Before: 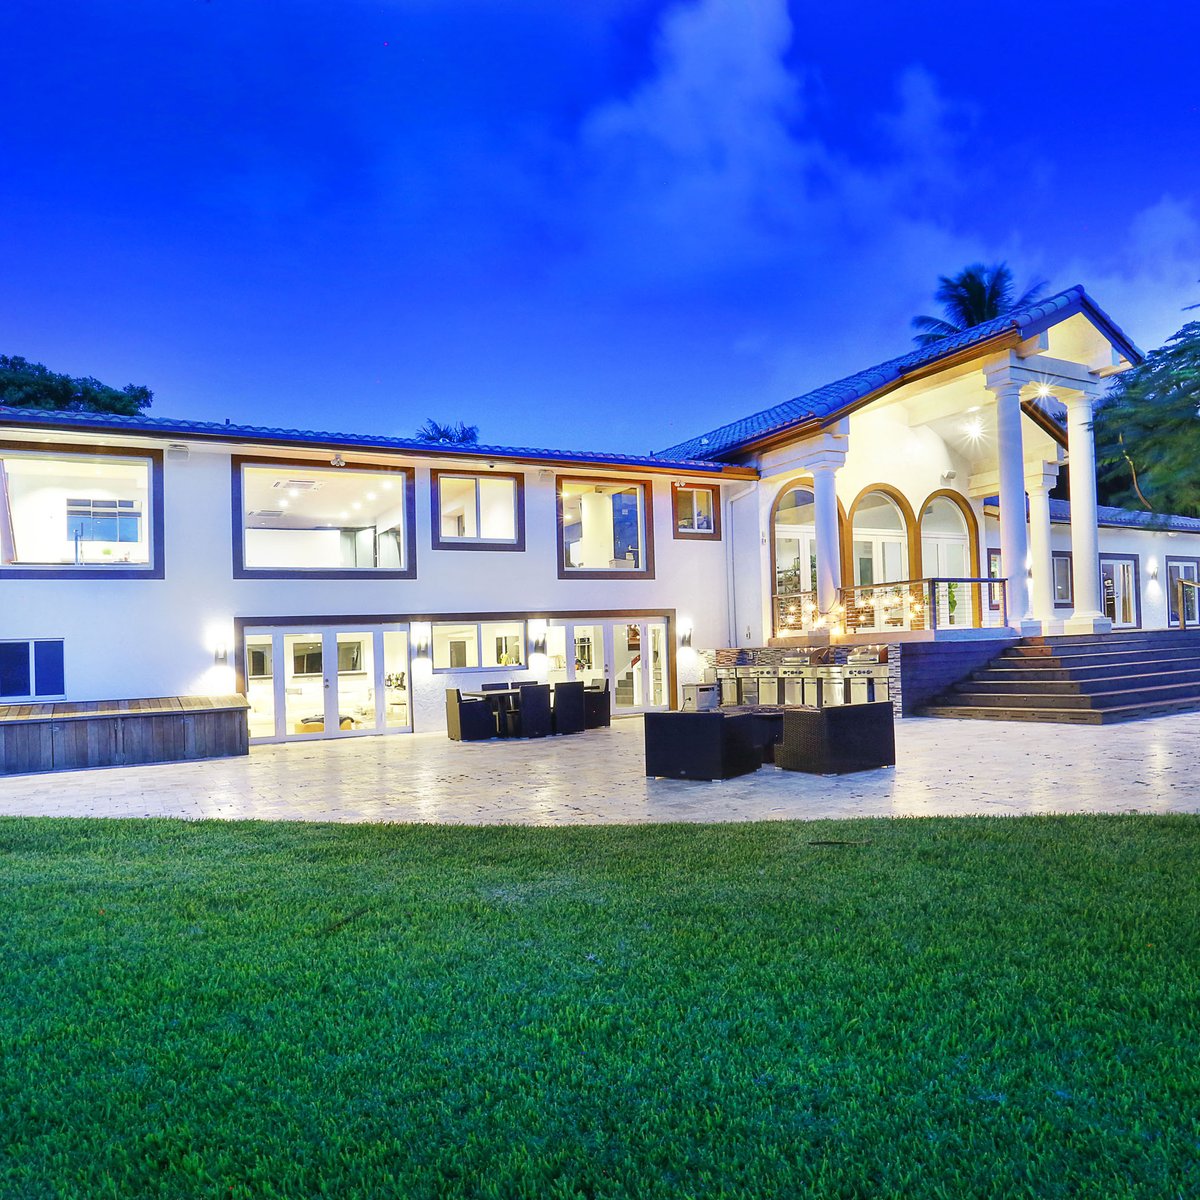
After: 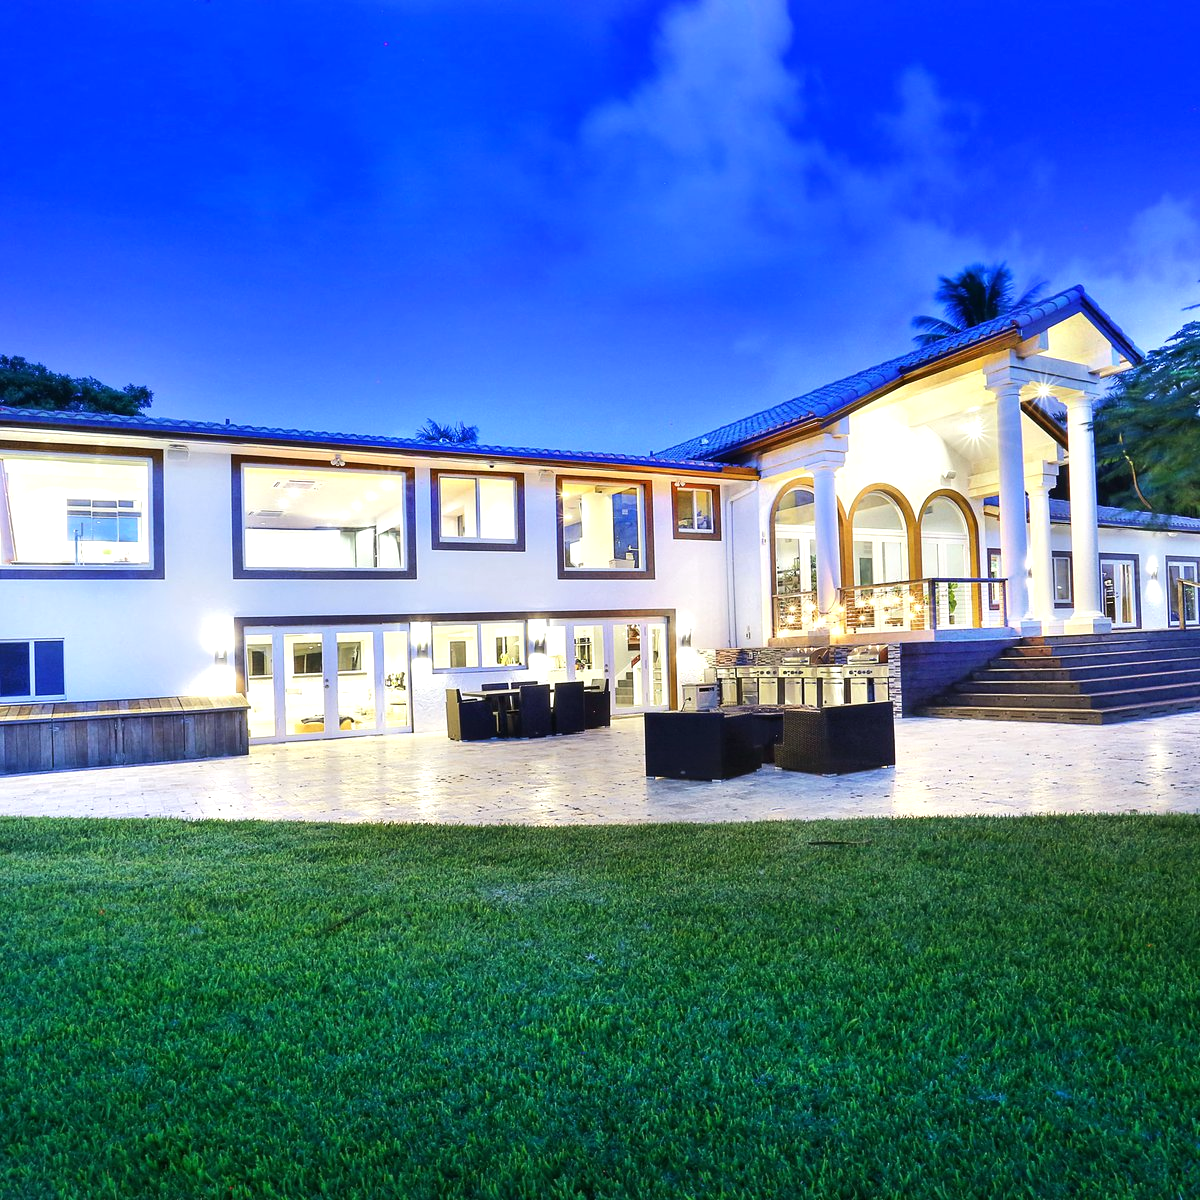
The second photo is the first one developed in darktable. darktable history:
tone equalizer: -8 EV -0.445 EV, -7 EV -0.385 EV, -6 EV -0.349 EV, -5 EV -0.254 EV, -3 EV 0.214 EV, -2 EV 0.363 EV, -1 EV 0.37 EV, +0 EV 0.414 EV, edges refinement/feathering 500, mask exposure compensation -1.57 EV, preserve details no
